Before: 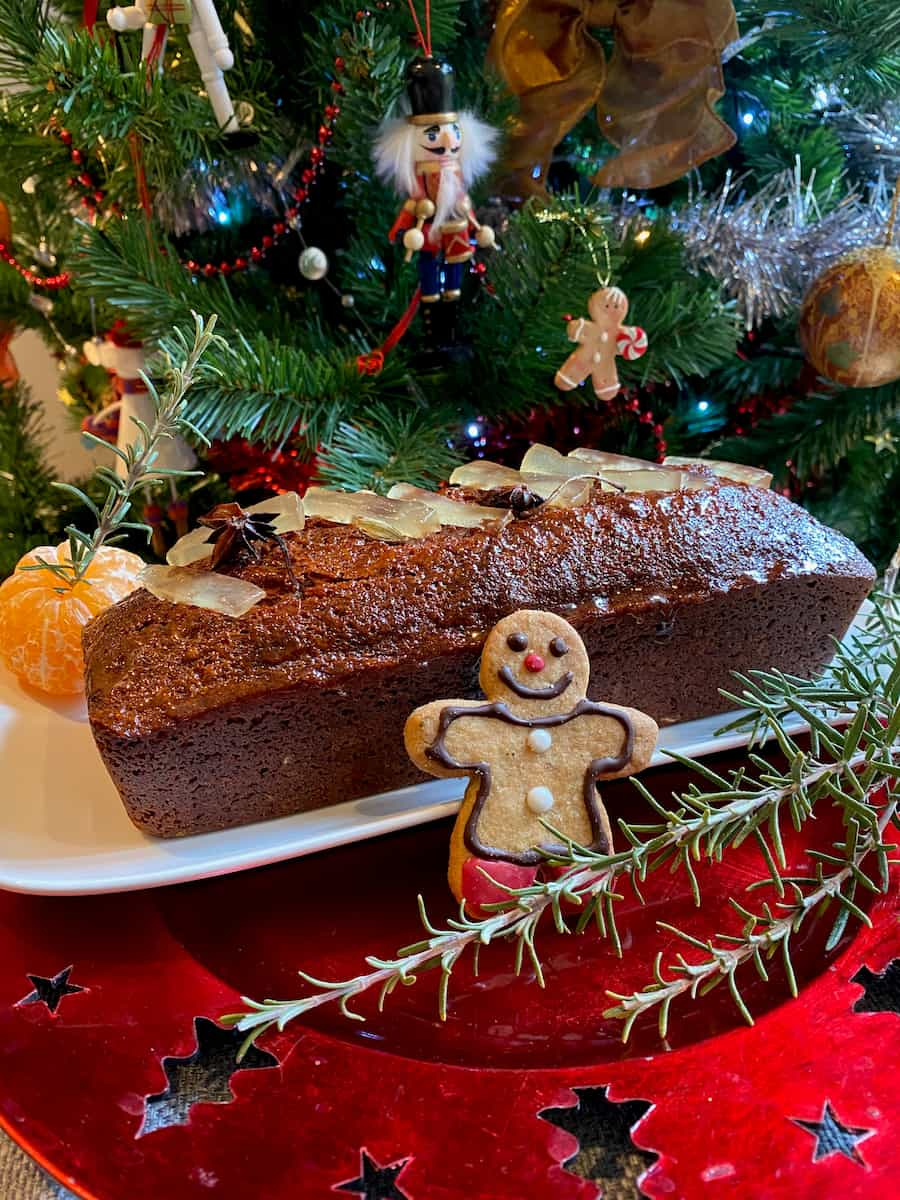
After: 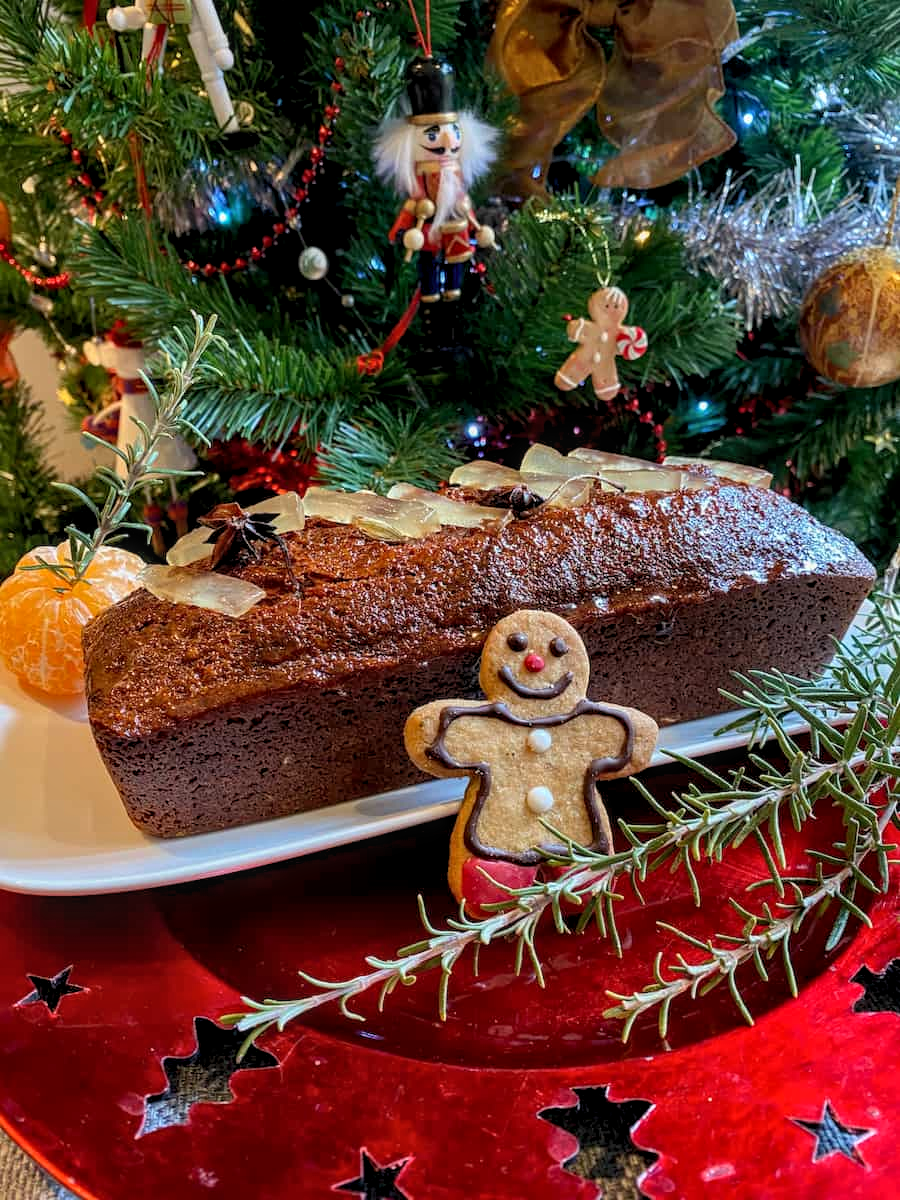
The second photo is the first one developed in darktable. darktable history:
local contrast: on, module defaults
levels: levels [0.018, 0.493, 1]
